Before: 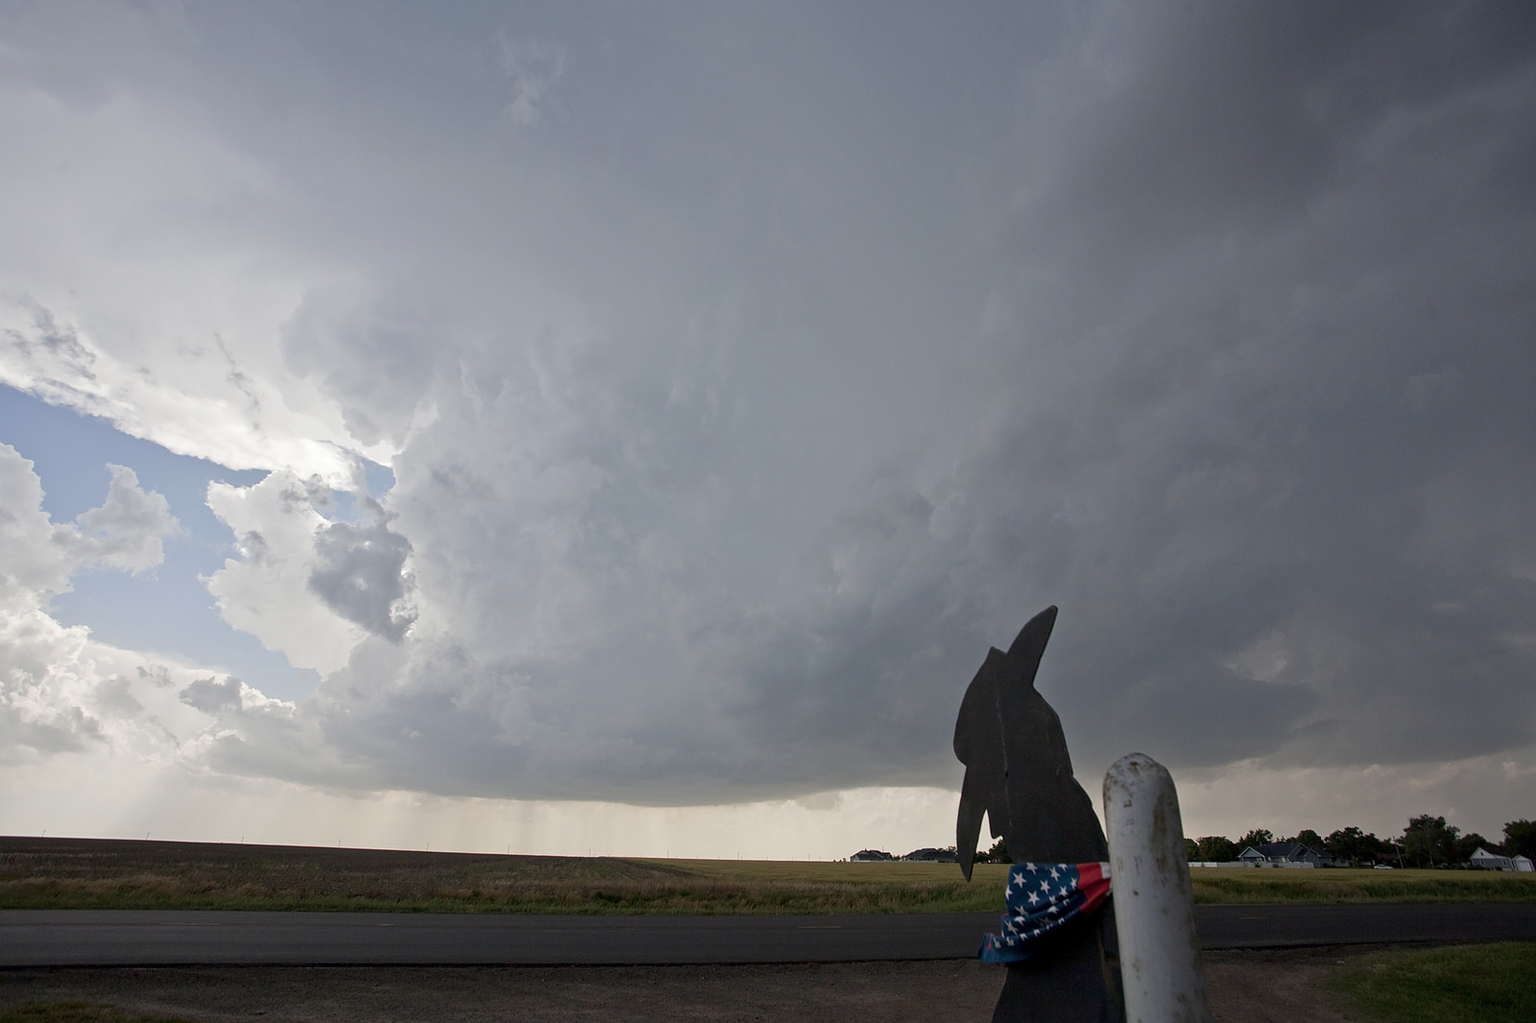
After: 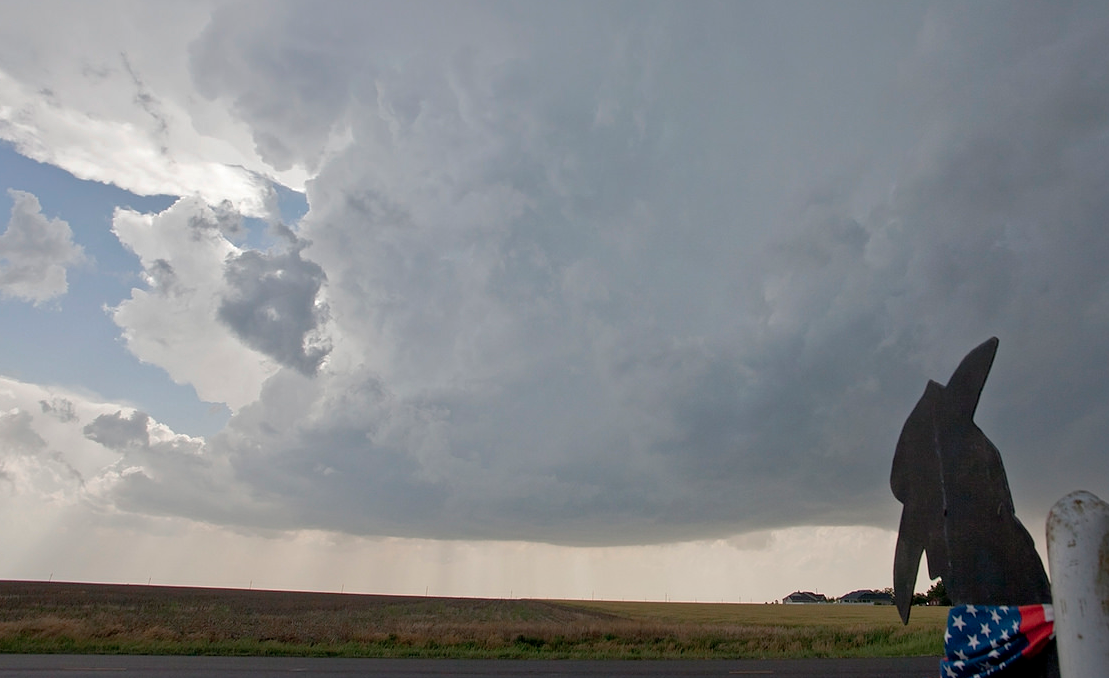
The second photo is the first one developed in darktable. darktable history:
crop: left 6.488%, top 27.668%, right 24.183%, bottom 8.656%
shadows and highlights: on, module defaults
